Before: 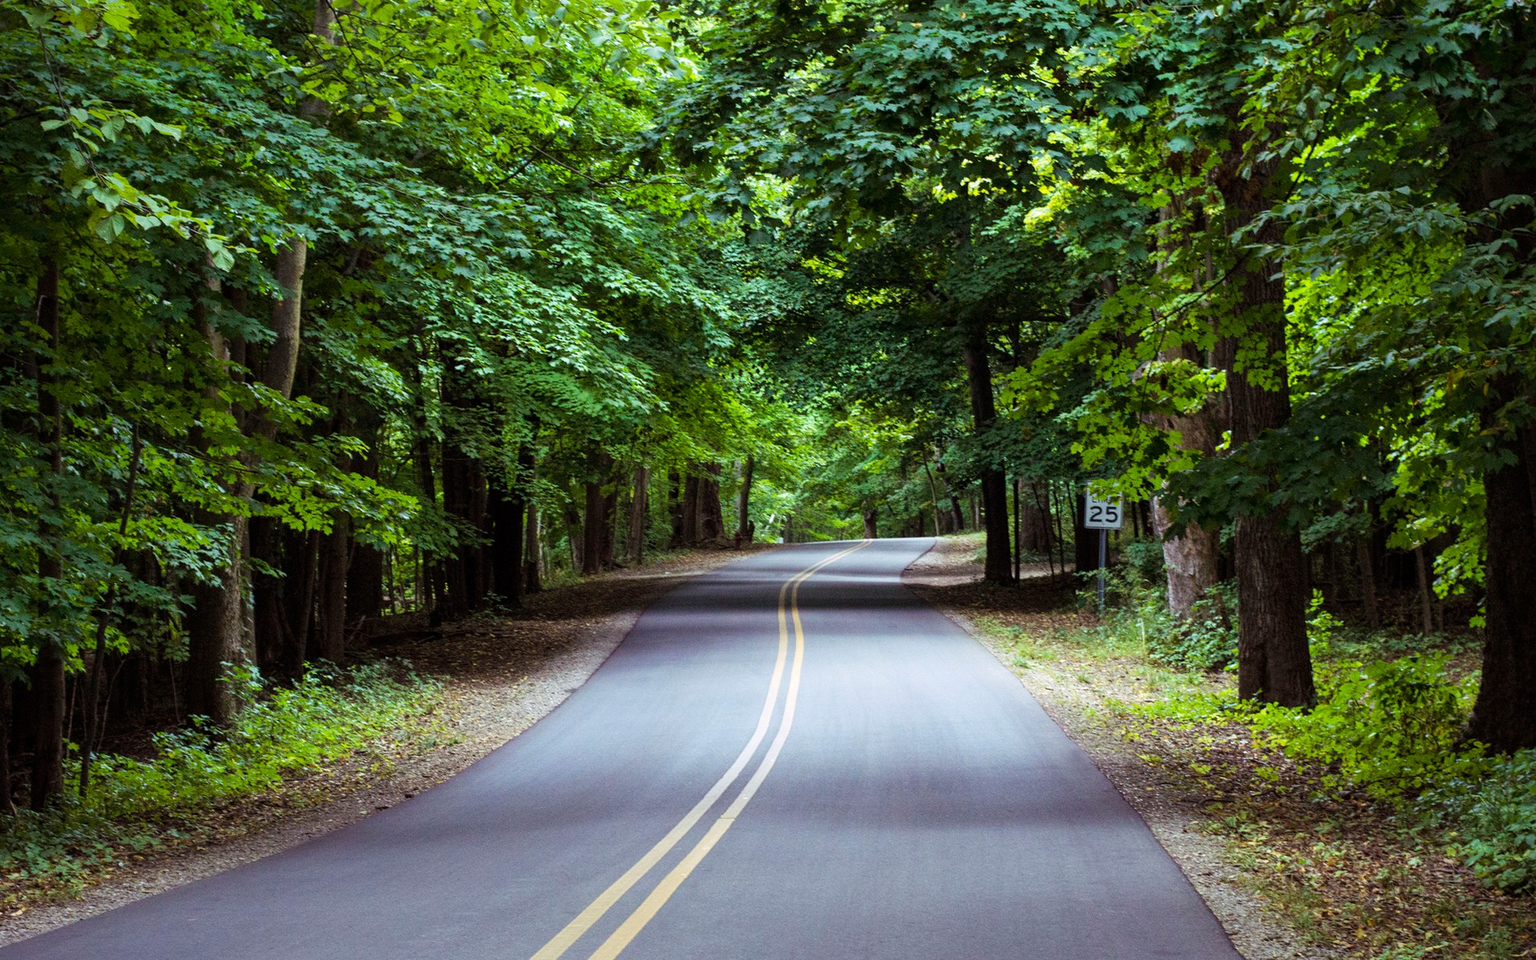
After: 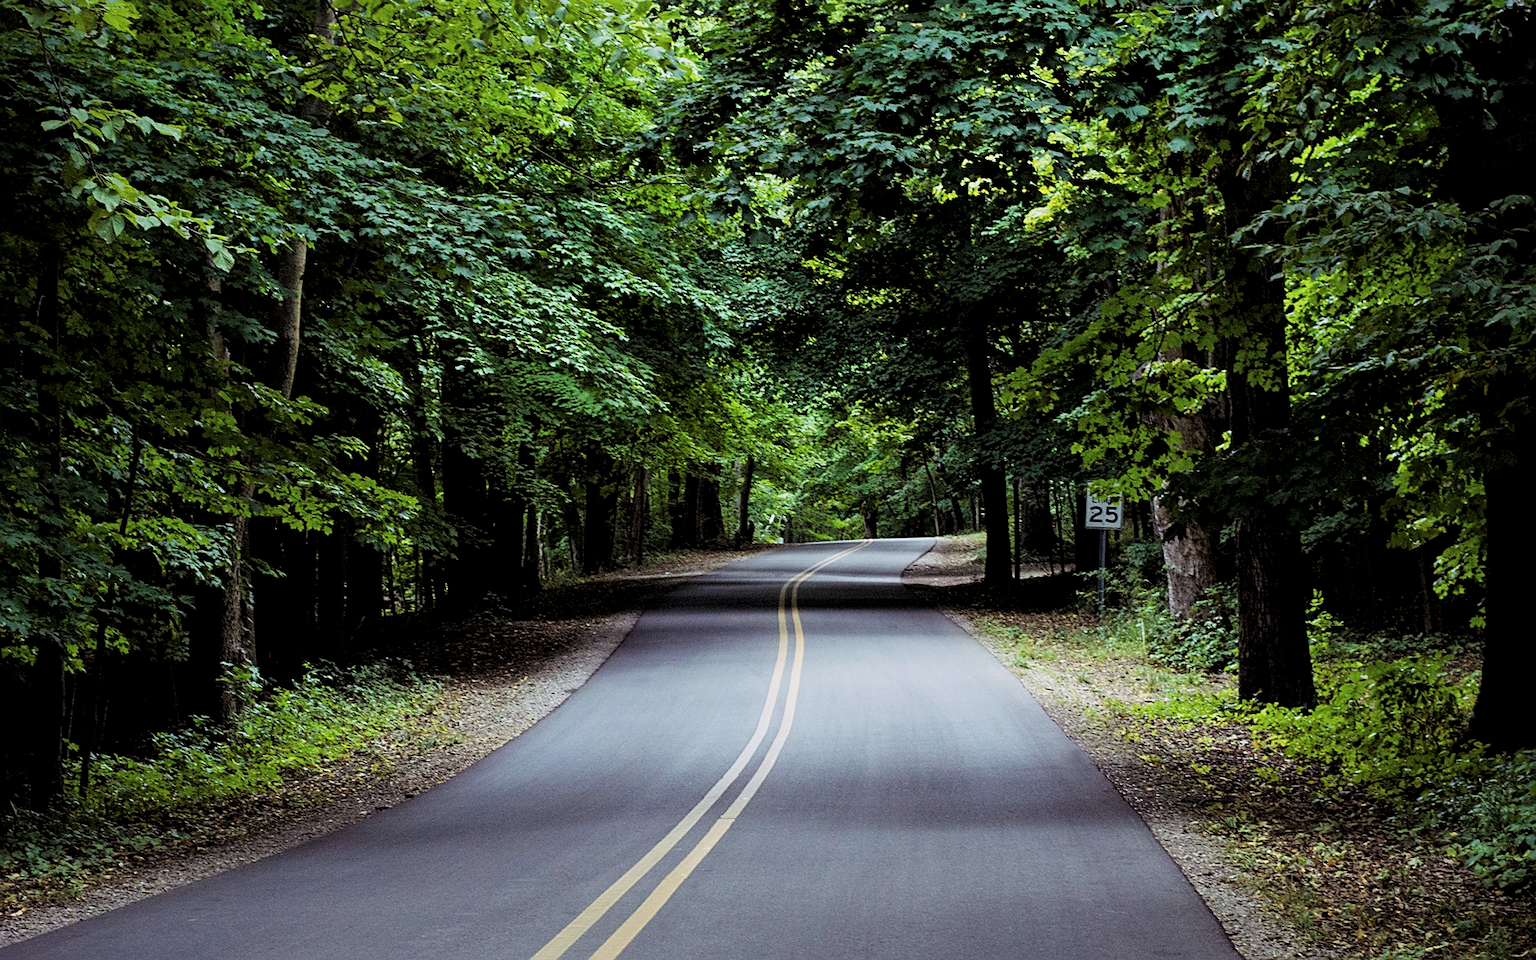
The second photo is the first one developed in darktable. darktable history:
contrast brightness saturation: saturation -0.04
levels: levels [0.029, 0.545, 0.971]
sharpen: on, module defaults
filmic rgb: black relative exposure -5.83 EV, white relative exposure 3.4 EV, hardness 3.68
